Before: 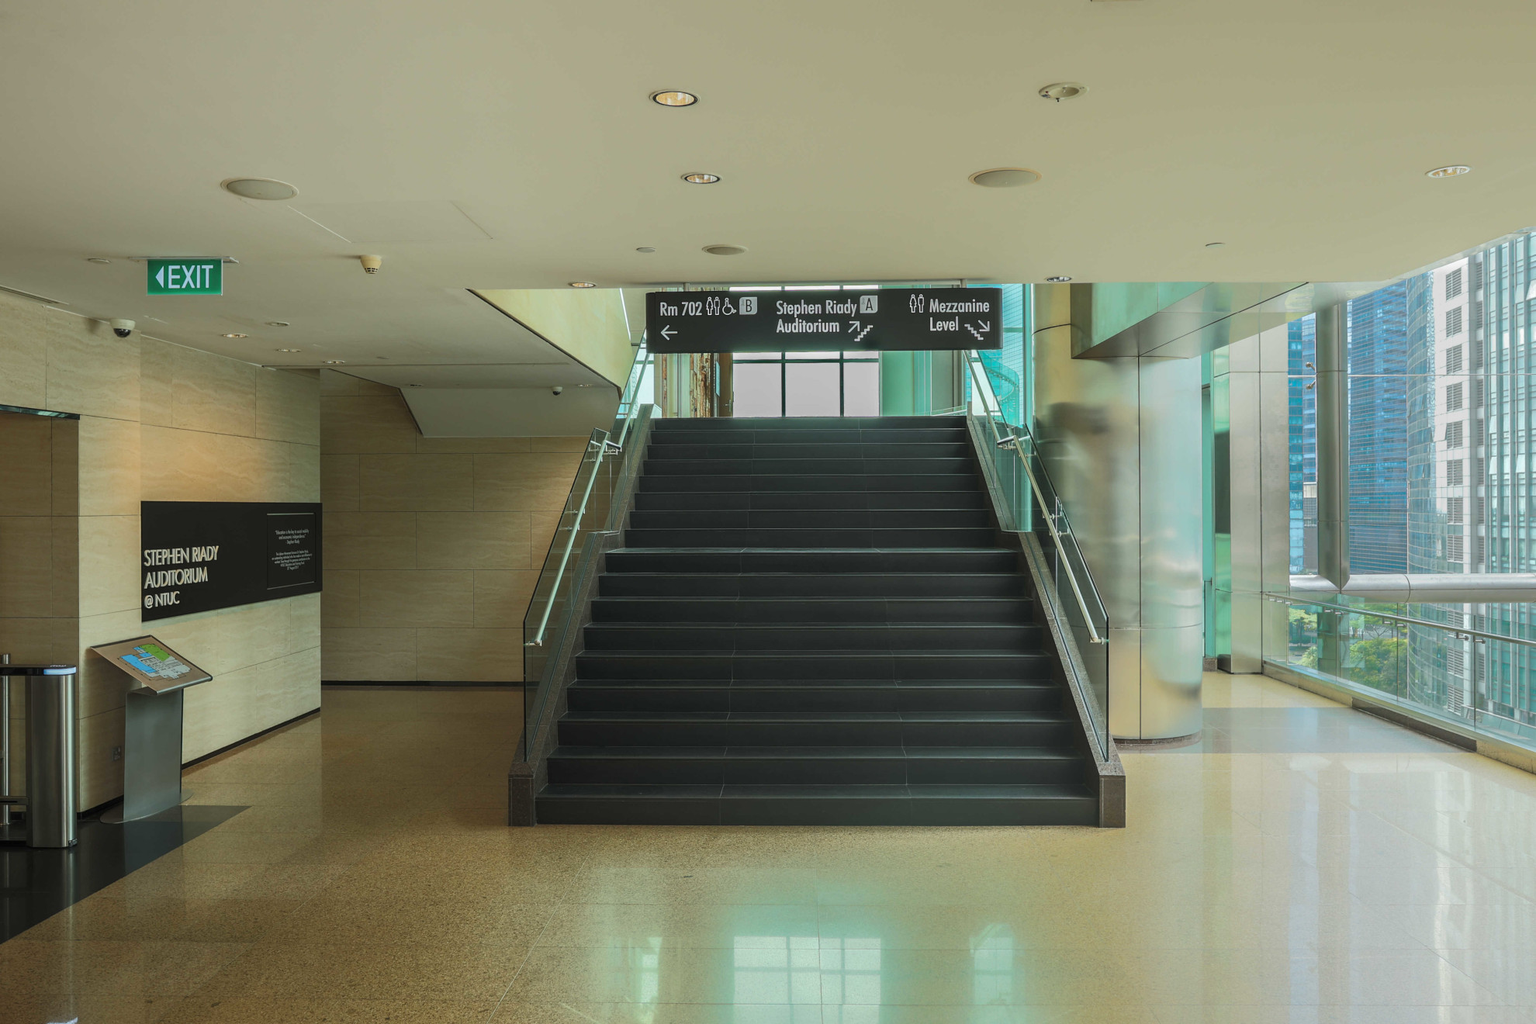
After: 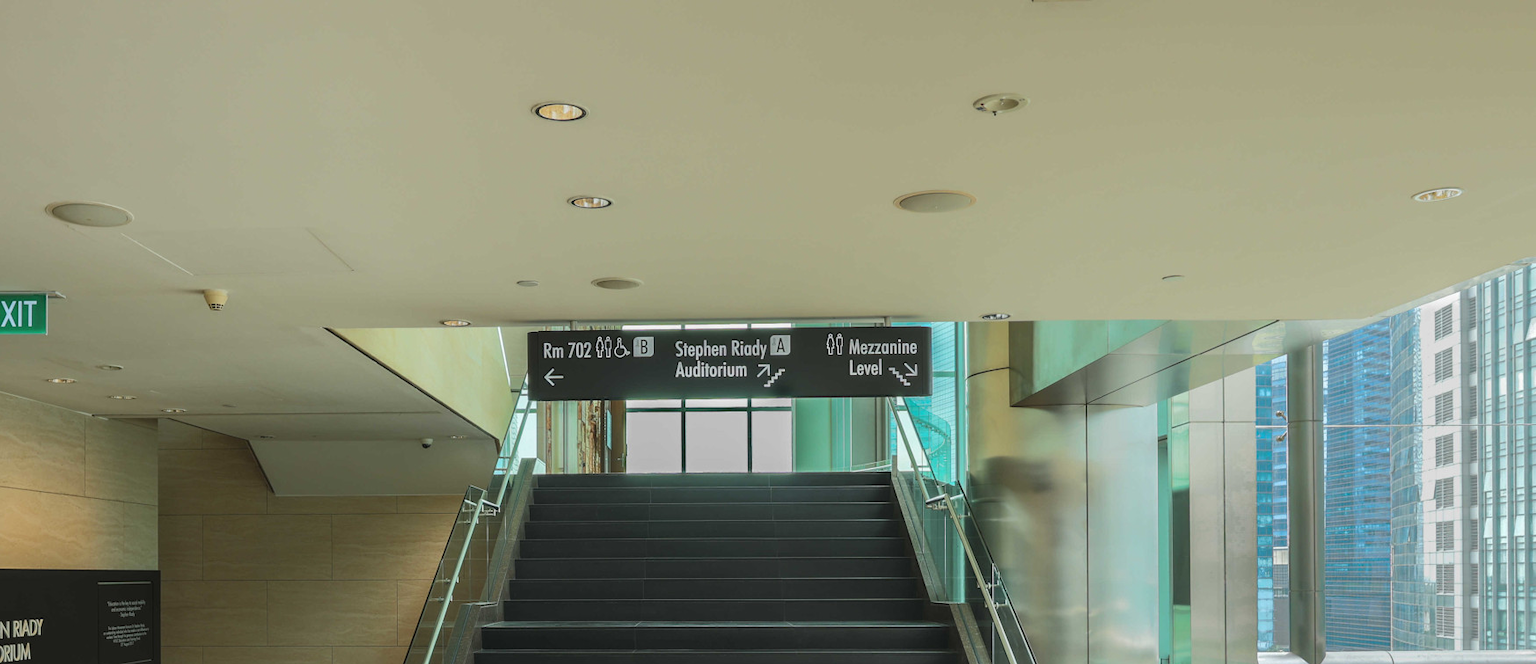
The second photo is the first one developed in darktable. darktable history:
crop and rotate: left 11.812%, bottom 42.776%
color zones: curves: ch0 [(0.068, 0.464) (0.25, 0.5) (0.48, 0.508) (0.75, 0.536) (0.886, 0.476) (0.967, 0.456)]; ch1 [(0.066, 0.456) (0.25, 0.5) (0.616, 0.508) (0.746, 0.56) (0.934, 0.444)]
